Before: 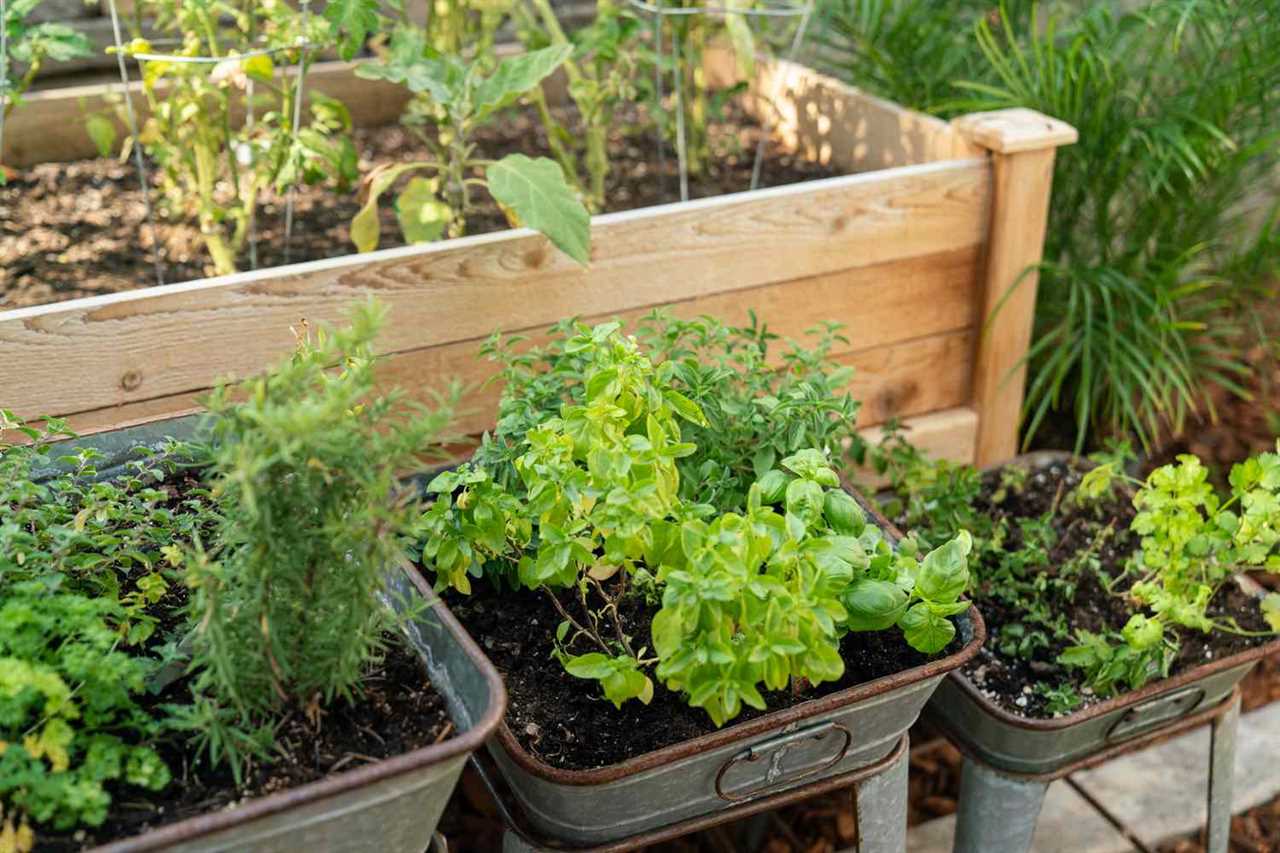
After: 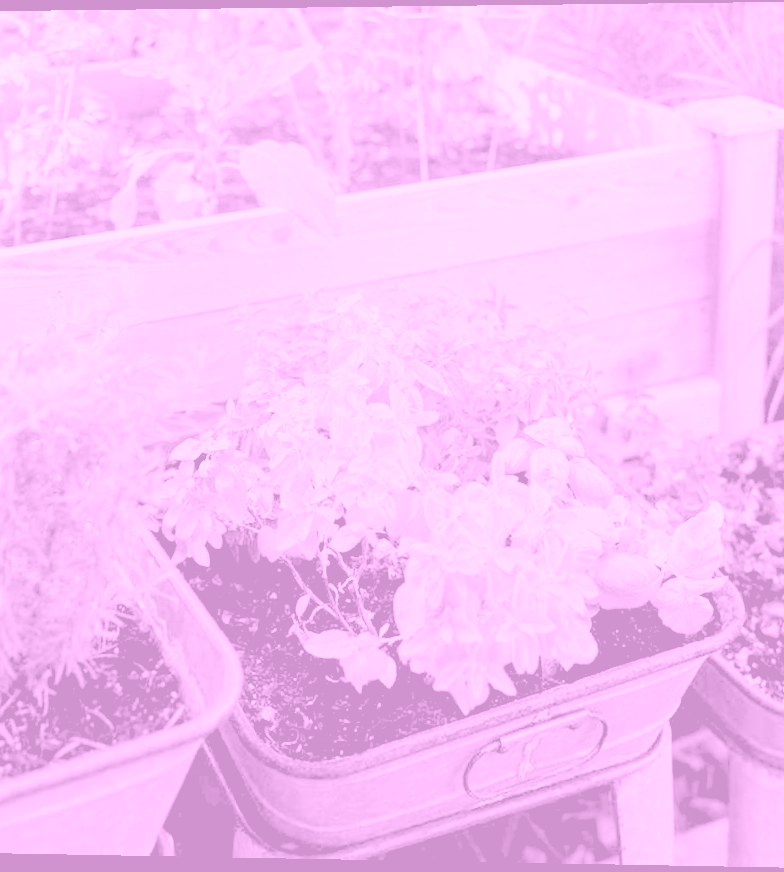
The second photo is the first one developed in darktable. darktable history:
levels: levels [0.072, 0.414, 0.976]
crop: left 21.496%, right 22.254%
rotate and perspective: rotation 0.128°, lens shift (vertical) -0.181, lens shift (horizontal) -0.044, shear 0.001, automatic cropping off
colorize: hue 331.2°, saturation 75%, source mix 30.28%, lightness 70.52%, version 1
